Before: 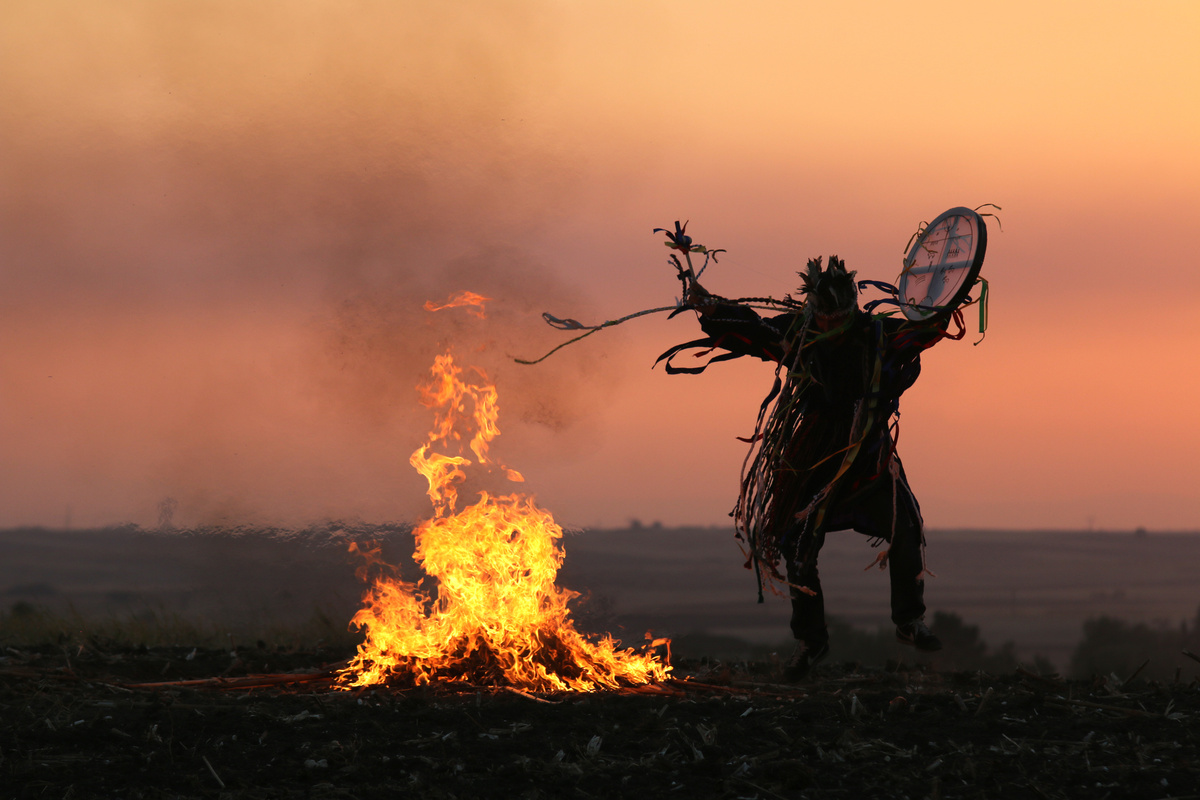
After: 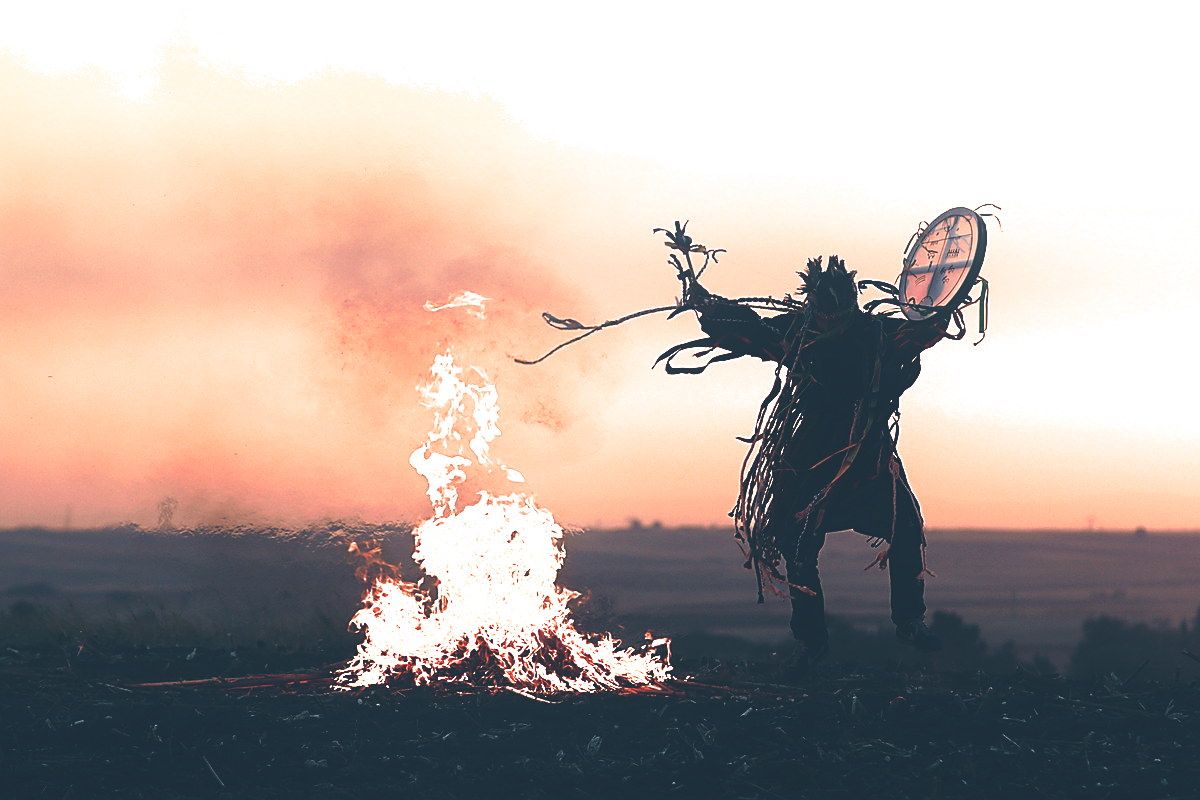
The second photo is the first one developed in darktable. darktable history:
sharpen: radius 1.4, amount 1.25, threshold 0.7
shadows and highlights: shadows -23.08, highlights 46.15, soften with gaussian
rgb curve: curves: ch0 [(0, 0.186) (0.314, 0.284) (0.775, 0.708) (1, 1)], compensate middle gray true, preserve colors none
split-toning: shadows › hue 216°, shadows › saturation 1, highlights › hue 57.6°, balance -33.4
tone curve: curves: ch0 [(0, 0.084) (0.155, 0.169) (0.46, 0.466) (0.751, 0.788) (1, 0.961)]; ch1 [(0, 0) (0.43, 0.408) (0.476, 0.469) (0.505, 0.503) (0.553, 0.563) (0.592, 0.581) (0.631, 0.625) (1, 1)]; ch2 [(0, 0) (0.505, 0.495) (0.55, 0.557) (0.583, 0.573) (1, 1)], color space Lab, independent channels, preserve colors none
exposure: black level correction 0, exposure 1.5 EV, compensate exposure bias true, compensate highlight preservation false
